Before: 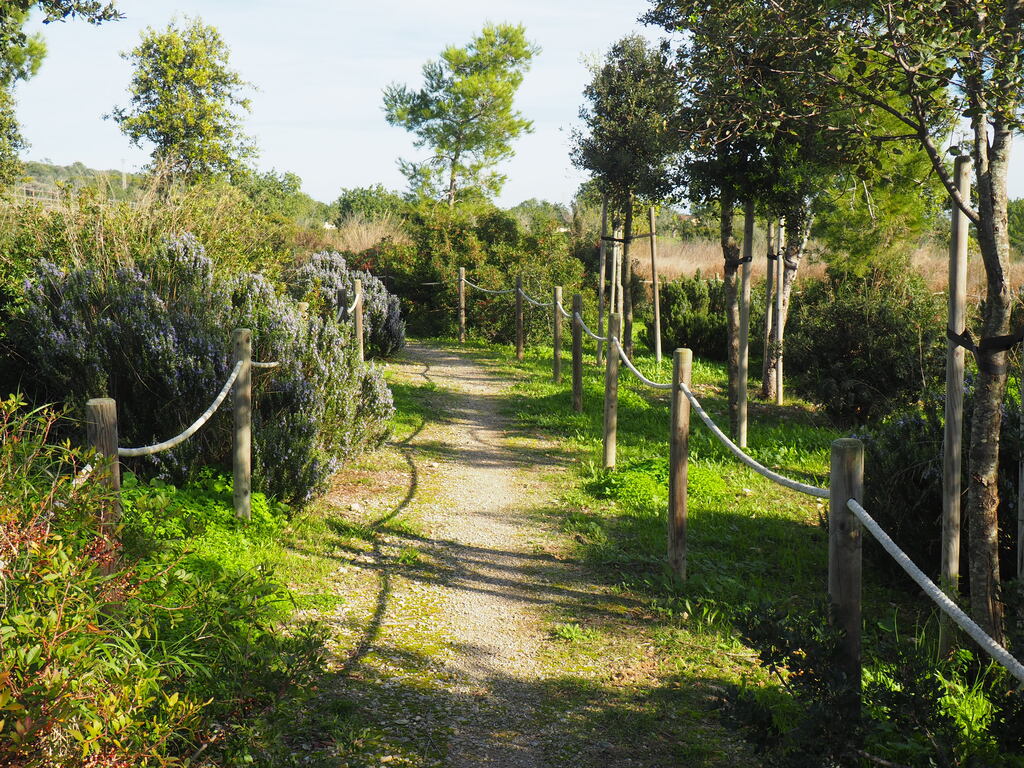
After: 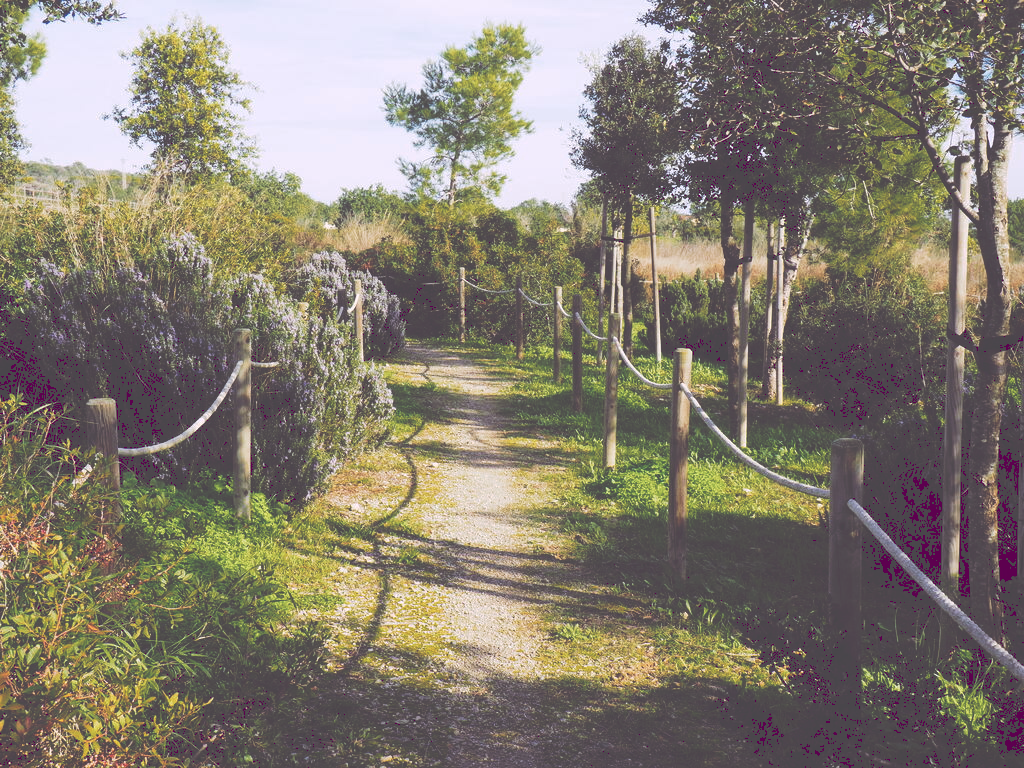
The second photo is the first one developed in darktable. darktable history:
tone curve: curves: ch0 [(0, 0) (0.003, 0.299) (0.011, 0.299) (0.025, 0.299) (0.044, 0.299) (0.069, 0.3) (0.1, 0.306) (0.136, 0.316) (0.177, 0.326) (0.224, 0.338) (0.277, 0.366) (0.335, 0.406) (0.399, 0.462) (0.468, 0.533) (0.543, 0.607) (0.623, 0.7) (0.709, 0.775) (0.801, 0.843) (0.898, 0.903) (1, 1)], preserve colors none
color look up table: target L [93.09, 93.11, 85.48, 79.94, 65.51, 65.19, 65.48, 54.68, 58.38, 46.45, 27.64, 23.77, 3.458, 201.32, 70.78, 68.76, 66.84, 62.92, 55.65, 51.73, 47.67, 50.55, 41.63, 43.36, 36.97, 32.8, 96.72, 79.91, 67.53, 58.65, 47.12, 53.87, 57.5, 52.93, 54.09, 45.56, 37.6, 38.25, 34.24, 32.88, 16.06, 17.57, 12.18, 78.63, 68.45, 64.31, 53.8, 44.37, 30.74], target a [-11.85, -9.297, -31.05, -60.66, 1.837, -41.02, -10.85, -44.77, -8.384, -17.86, -13.25, -9.506, 24.93, 0, 9.15, 37.14, 30.66, 25.57, 61.21, 64.67, 8.454, 44.57, 47.94, 24.55, 8.345, 26.75, 12.55, 36.96, 48.91, 33.65, 4.782, 6.266, 74.14, 47.26, 96.47, 55.23, 16.56, 40.88, 65.43, 65.47, 33.83, 38.48, 22.02, -35.04, -17.49, -12.11, -30.3, -15.36, -5.8], target b [64.77, 9.829, 43.98, 46.2, 62.21, 19.8, 25.75, 34.96, -2.572, 34.12, 13.9, -1.682, -14.2, -0.001, 54.02, 17.36, 57.63, 0.742, 9.018, 28.69, 42.38, 43.76, 1.84, 16.88, 6.831, 29.75, -8.406, -29.08, -19.22, -22.15, -42.03, -6.016, -55.27, -74.6, -70.95, -10.51, -69.81, -17.54, -42.53, -64.67, -11.77, -51.16, -33.02, -20.31, -25.63, -47.61, -10.41, -27.24, -21.66], num patches 49
